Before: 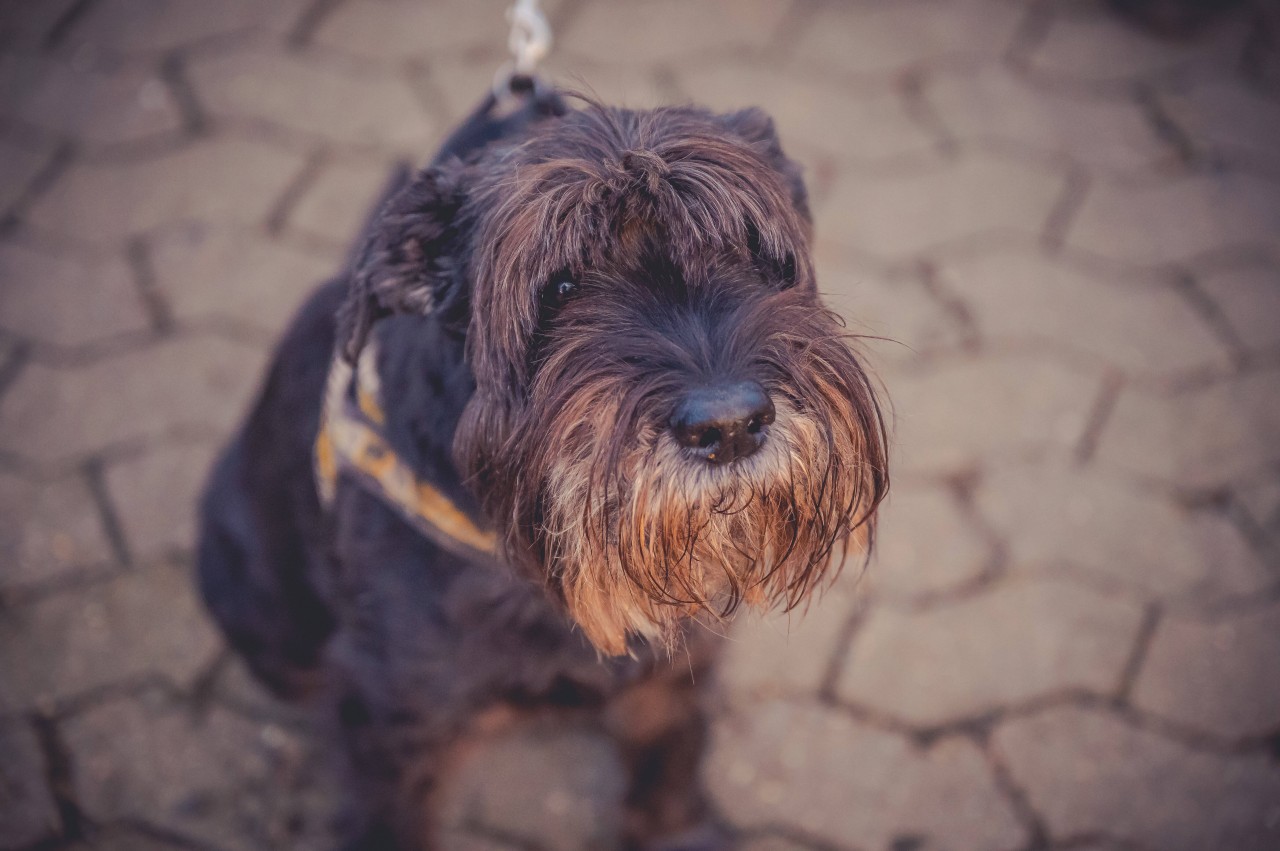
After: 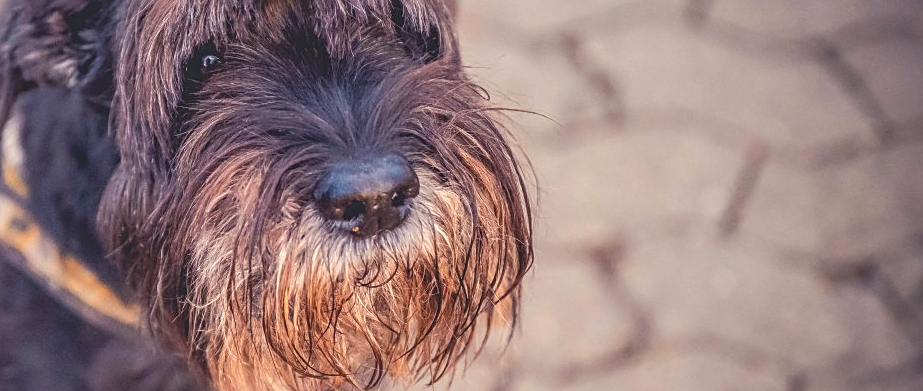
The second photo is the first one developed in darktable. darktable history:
local contrast: on, module defaults
sharpen: on, module defaults
exposure: black level correction 0.001, exposure 0.5 EV, compensate exposure bias true, compensate highlight preservation false
crop and rotate: left 27.827%, top 26.748%, bottom 27.264%
